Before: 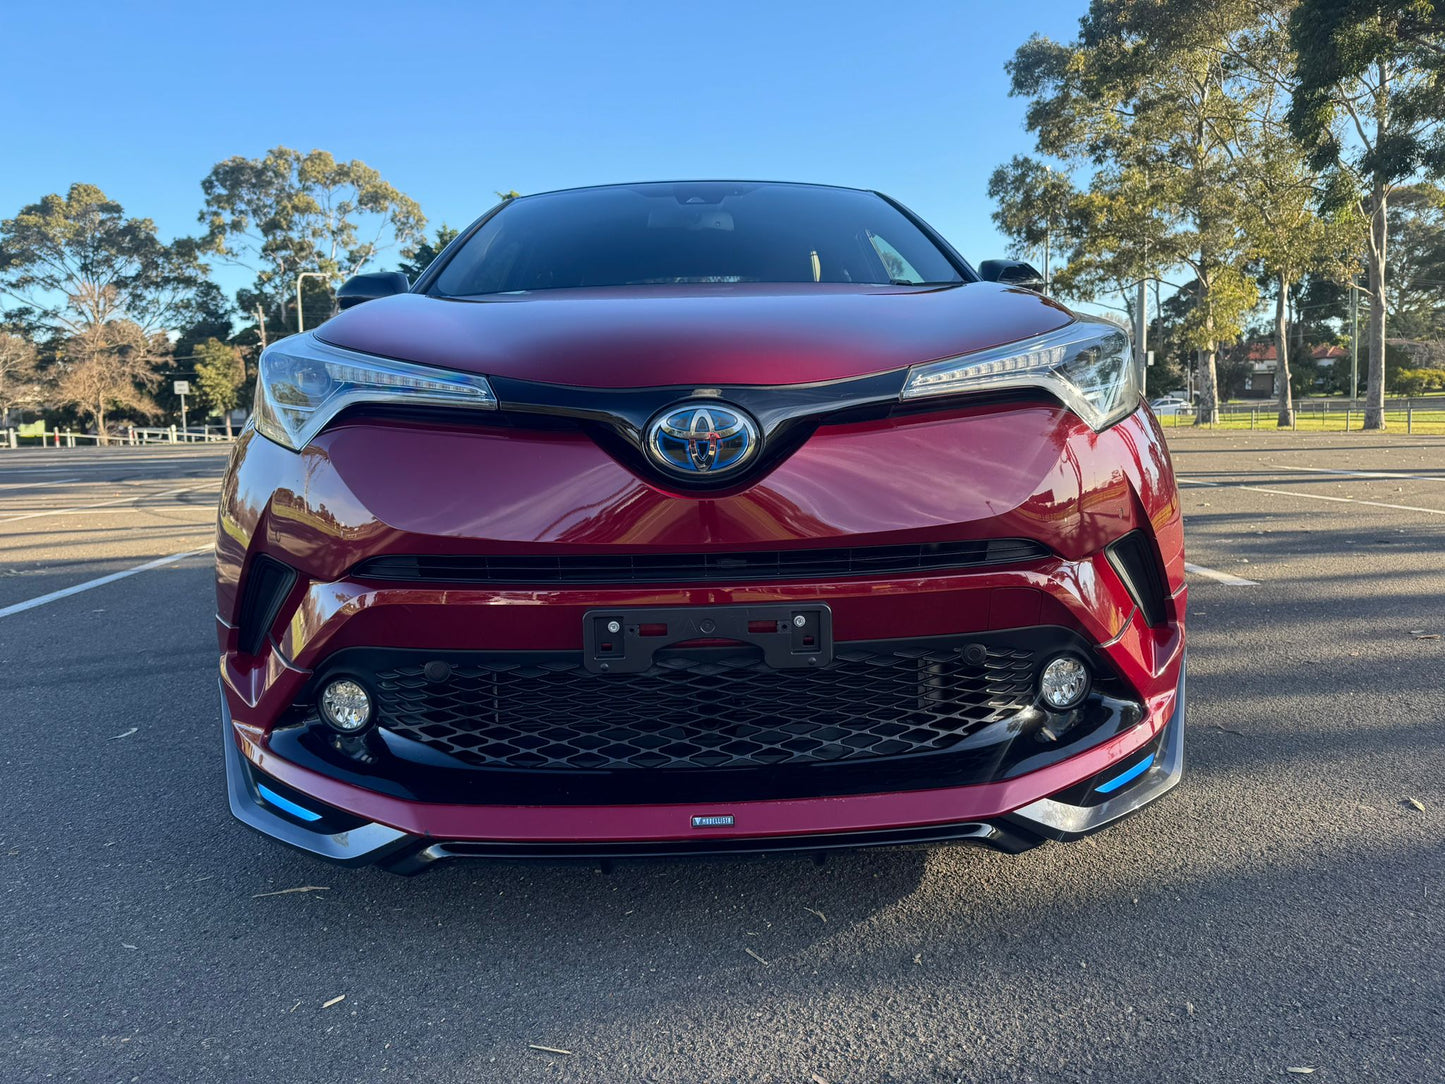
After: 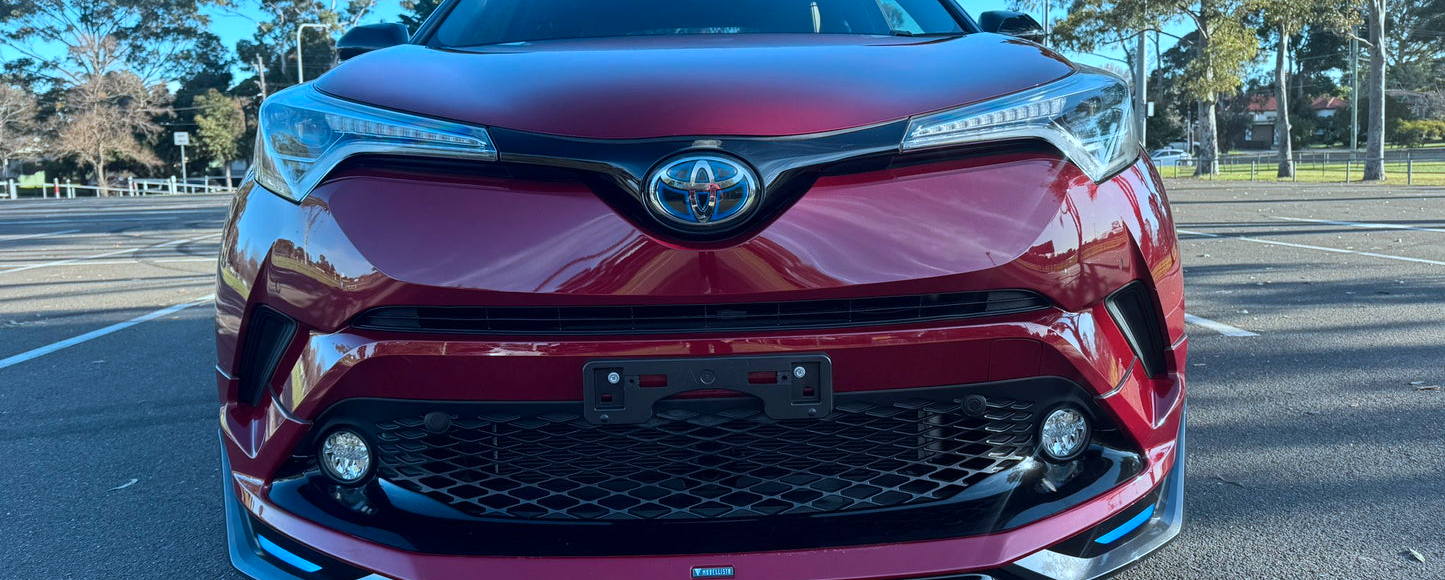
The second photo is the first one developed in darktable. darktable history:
crop and rotate: top 23.043%, bottom 23.437%
sharpen: radius 2.883, amount 0.868, threshold 47.523
color correction: highlights a* -9.35, highlights b* -23.15
